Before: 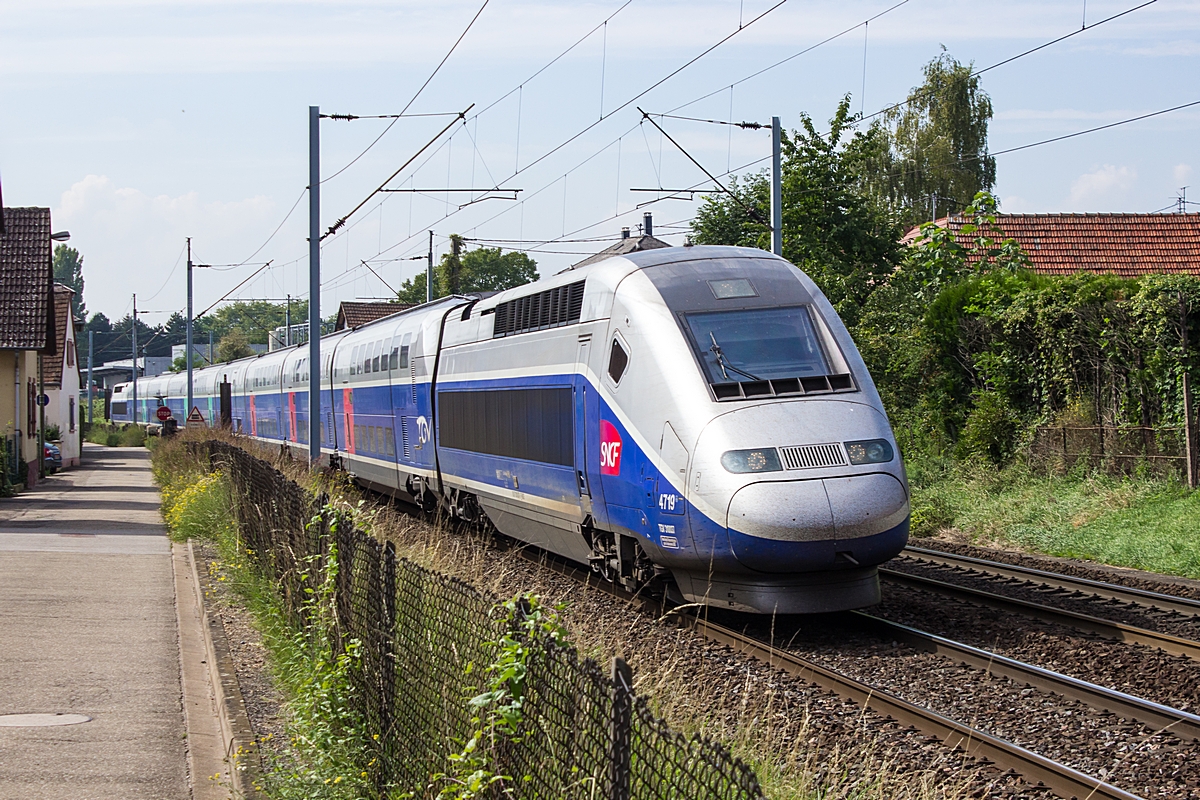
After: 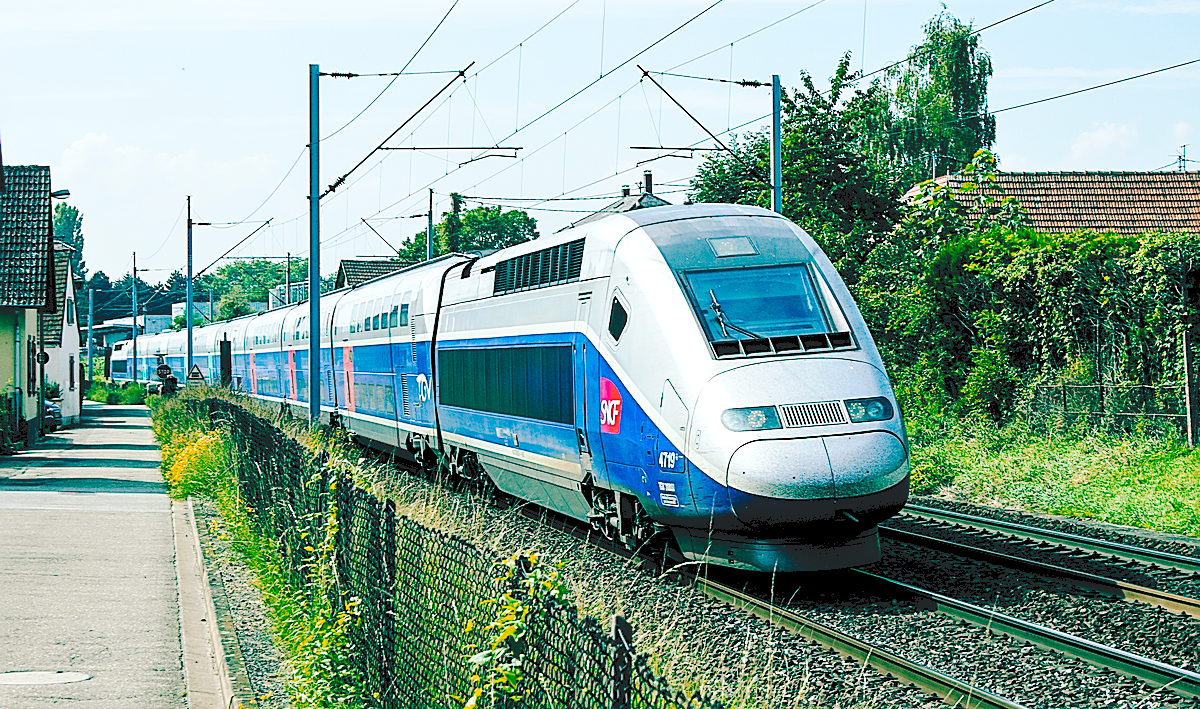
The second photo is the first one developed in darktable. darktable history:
tone equalizer: on, module defaults
color balance rgb: global offset › luminance -0.521%, global offset › chroma 0.903%, global offset › hue 174.94°, linear chroma grading › shadows -29.802%, linear chroma grading › global chroma 35.124%, perceptual saturation grading › global saturation -1.069%
base curve: curves: ch0 [(0, 0) (0.028, 0.03) (0.121, 0.232) (0.46, 0.748) (0.859, 0.968) (1, 1)], preserve colors none
color zones: curves: ch1 [(0, 0.455) (0.063, 0.455) (0.286, 0.495) (0.429, 0.5) (0.571, 0.5) (0.714, 0.5) (0.857, 0.5) (1, 0.455)]; ch2 [(0, 0.532) (0.063, 0.521) (0.233, 0.447) (0.429, 0.489) (0.571, 0.5) (0.714, 0.5) (0.857, 0.5) (1, 0.532)]
tone curve: curves: ch0 [(0, 0) (0.003, 0.132) (0.011, 0.136) (0.025, 0.14) (0.044, 0.147) (0.069, 0.149) (0.1, 0.156) (0.136, 0.163) (0.177, 0.177) (0.224, 0.2) (0.277, 0.251) (0.335, 0.311) (0.399, 0.387) (0.468, 0.487) (0.543, 0.585) (0.623, 0.675) (0.709, 0.742) (0.801, 0.81) (0.898, 0.867) (1, 1)], preserve colors none
sharpen: amount 0.495
crop and rotate: top 5.487%, bottom 5.843%
local contrast: highlights 101%, shadows 98%, detail 120%, midtone range 0.2
